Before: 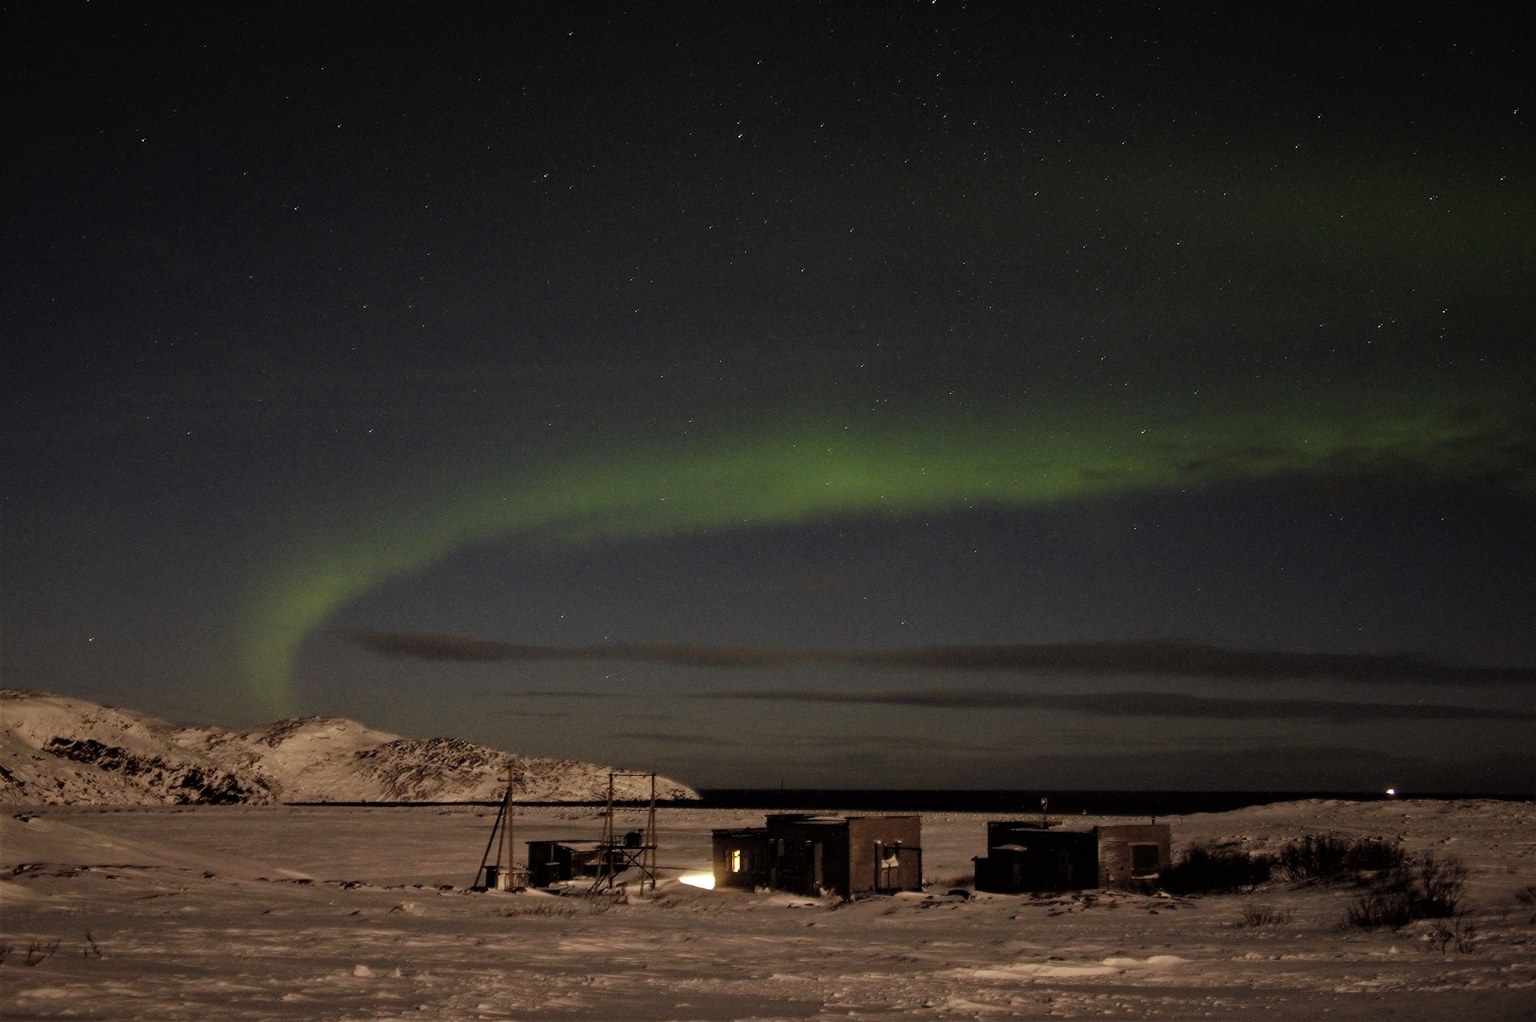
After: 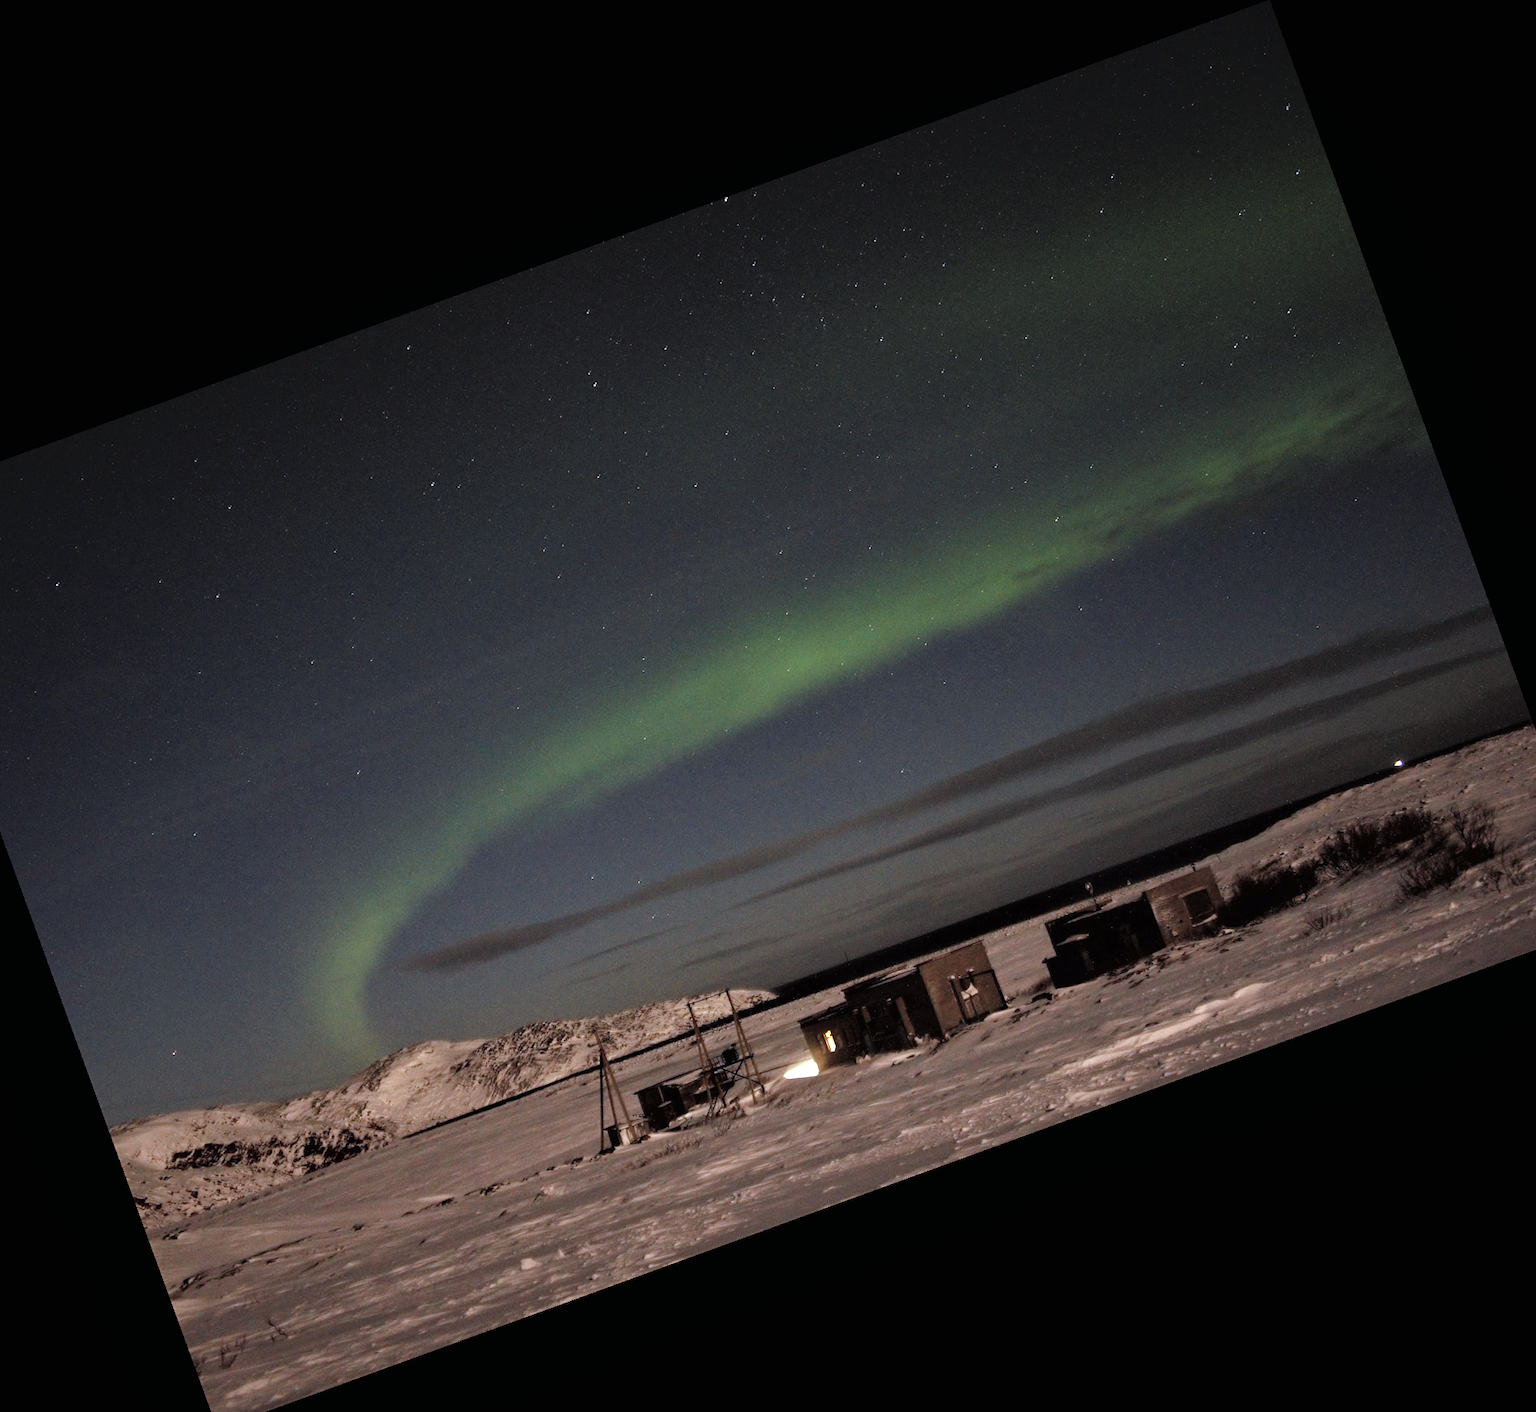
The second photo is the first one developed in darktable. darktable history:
exposure: black level correction 0, exposure 0.692 EV, compensate highlight preservation false
crop and rotate: angle 19.99°, left 6.867%, right 4.018%, bottom 1.061%
shadows and highlights: shadows 25.97, highlights -26.32
color correction: highlights a* -2.41, highlights b* -18.15
